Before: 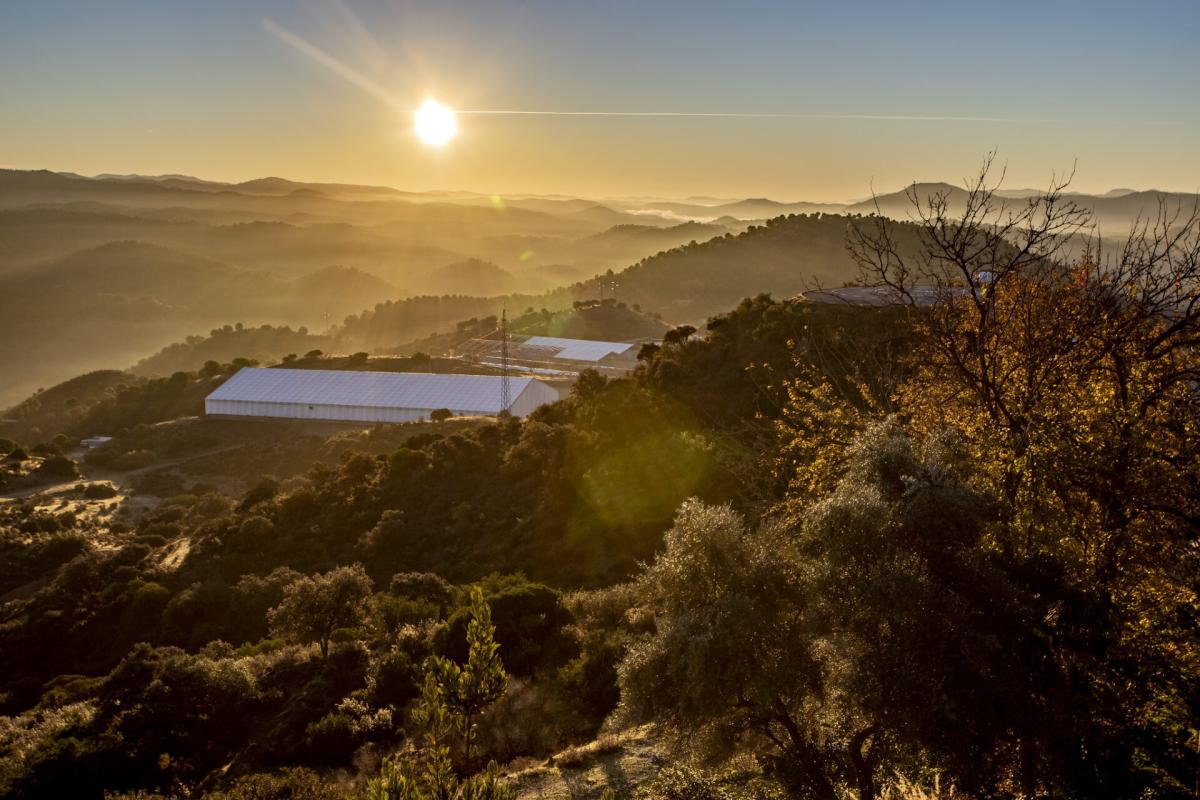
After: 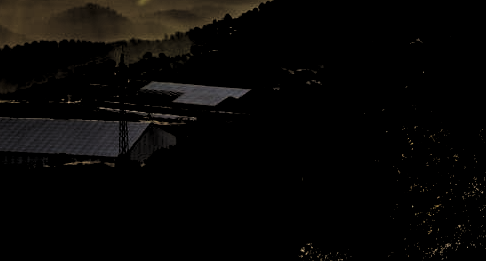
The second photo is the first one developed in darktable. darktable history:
crop: left 31.887%, top 31.967%, right 27.575%, bottom 35.348%
levels: levels [0.514, 0.759, 1]
